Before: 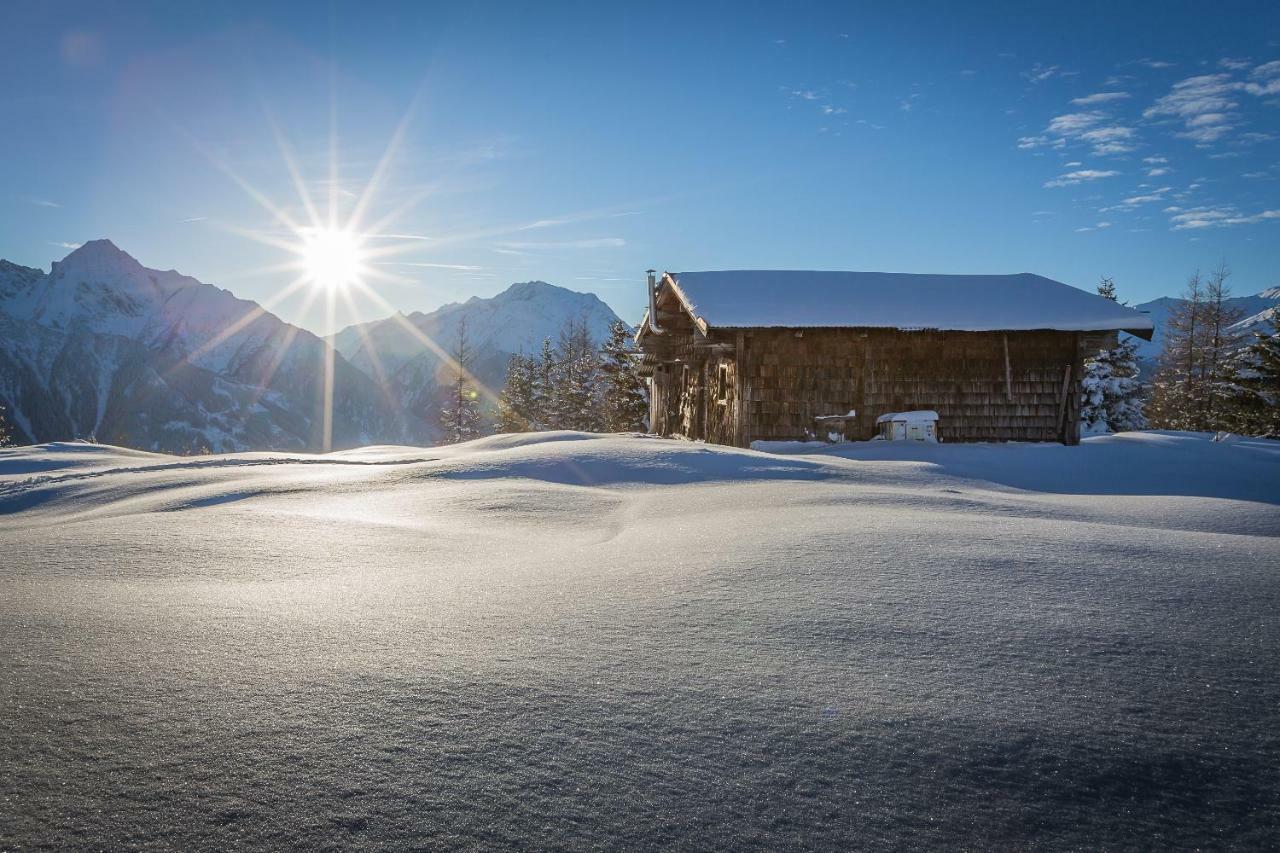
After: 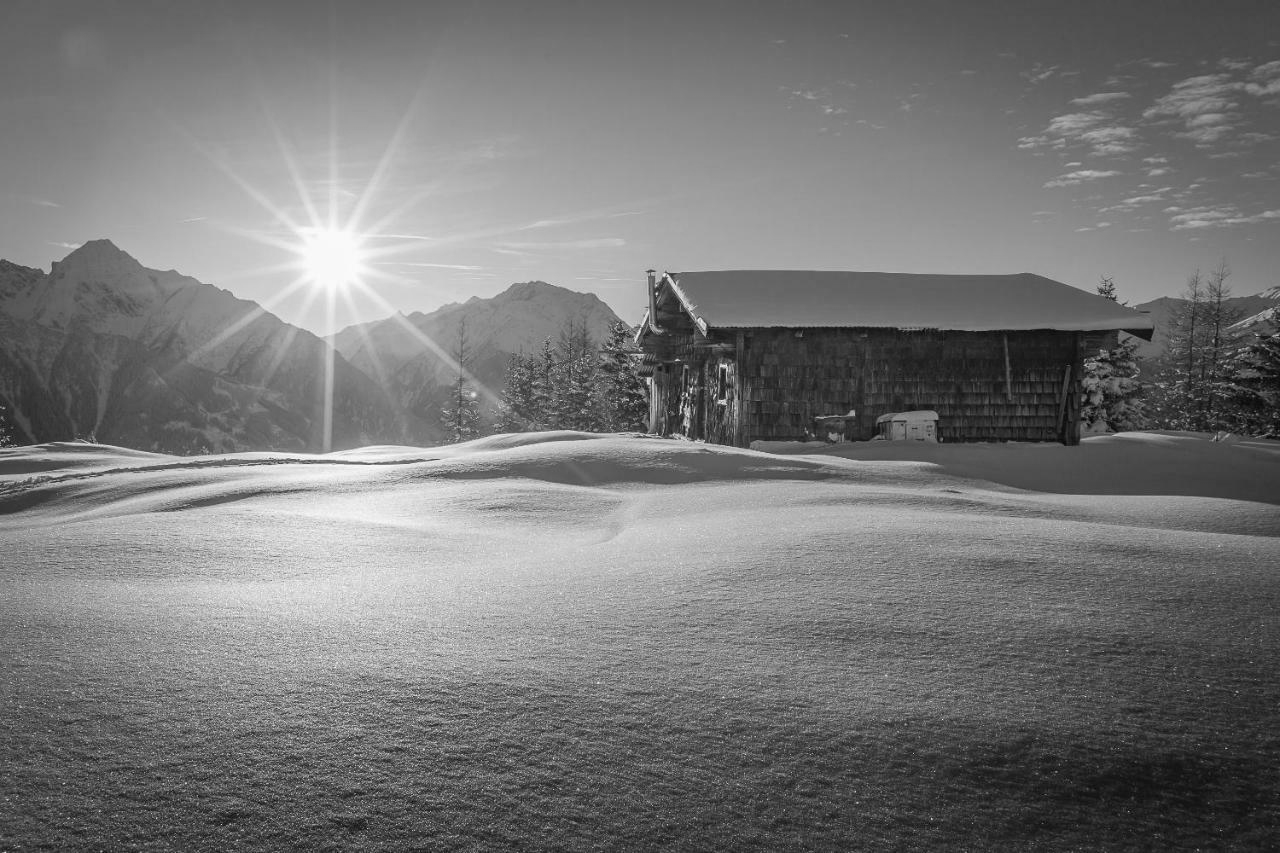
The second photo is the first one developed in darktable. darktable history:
monochrome: a -6.99, b 35.61, size 1.4
white balance: red 1.004, blue 1.024
